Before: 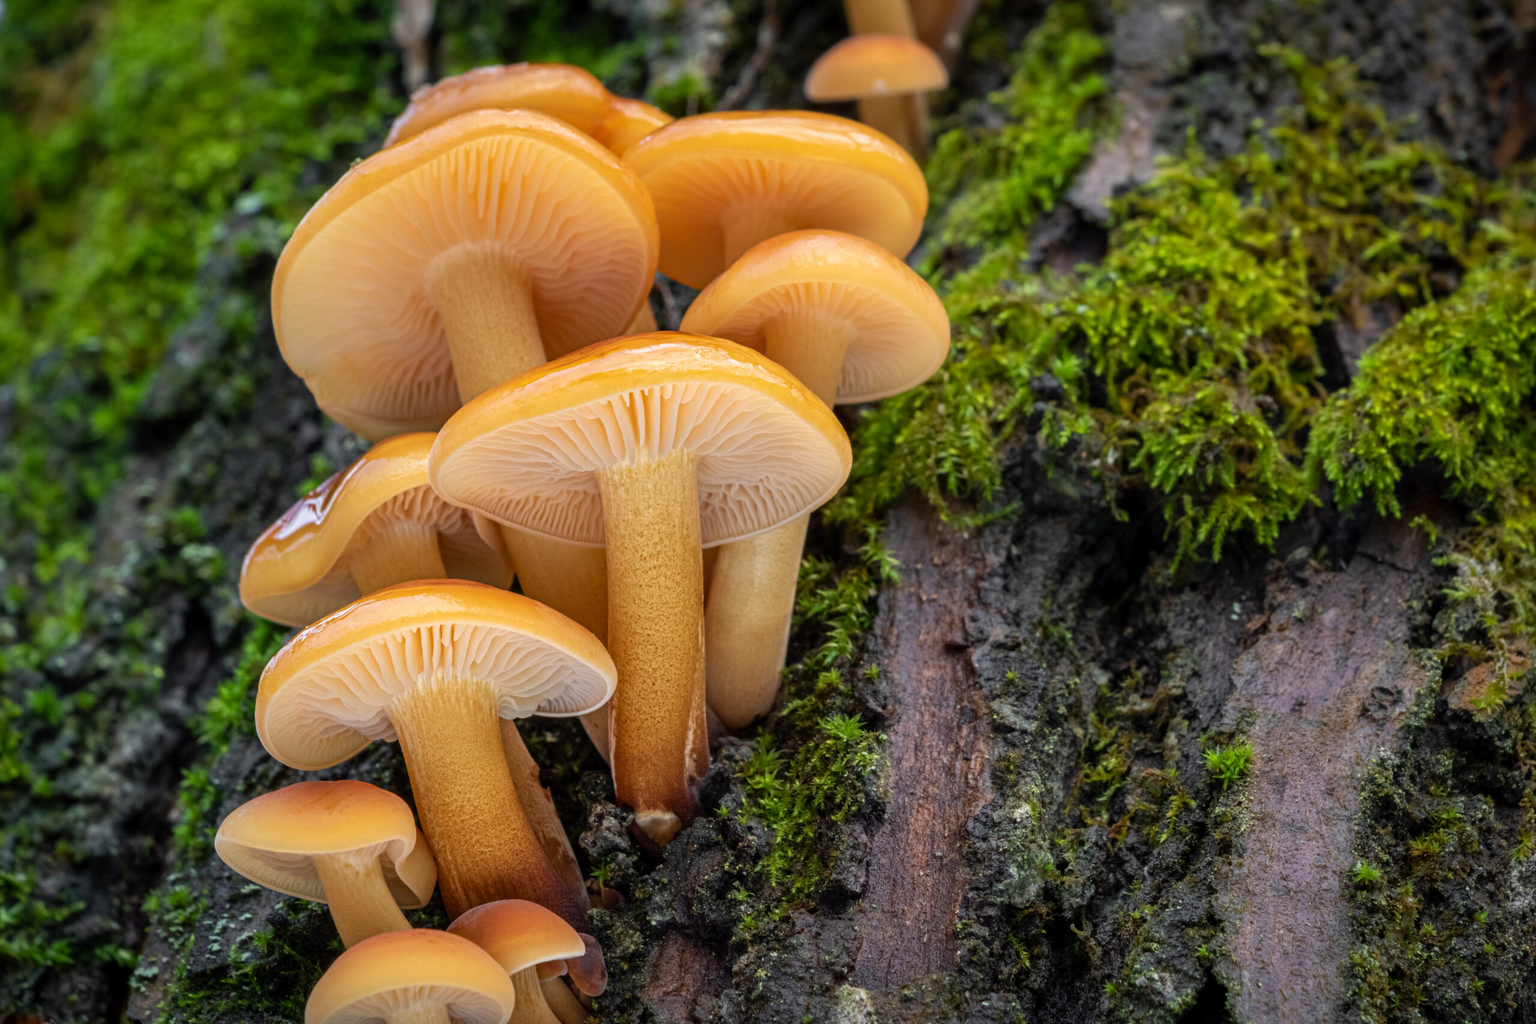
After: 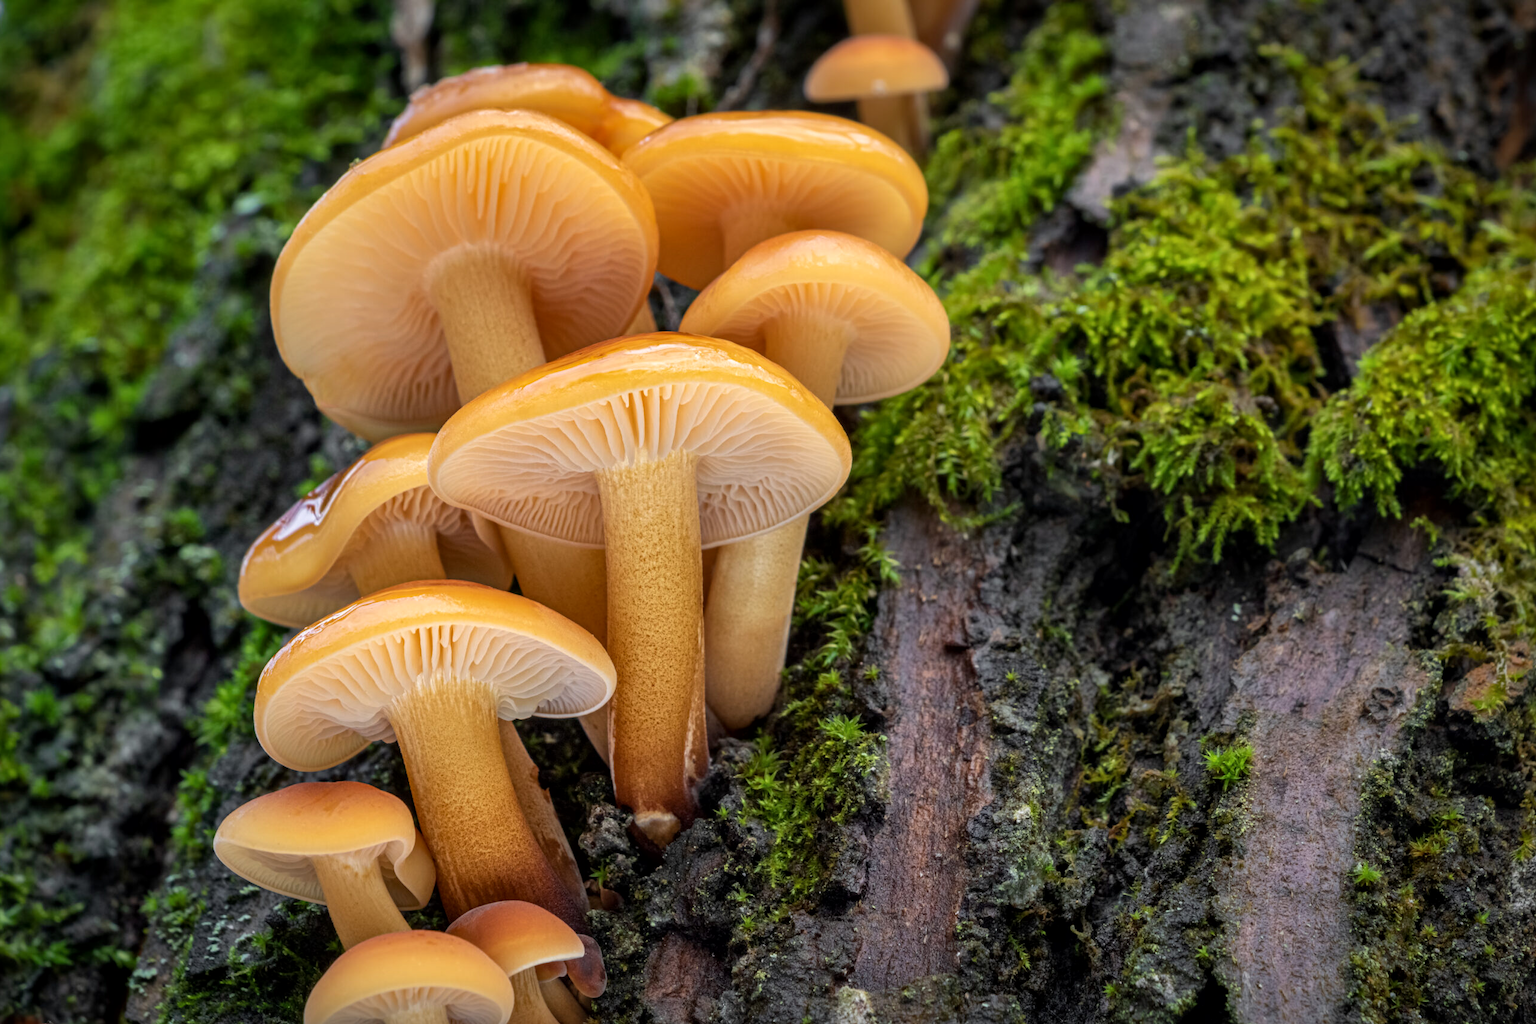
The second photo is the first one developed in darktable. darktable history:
local contrast: mode bilateral grid, contrast 20, coarseness 50, detail 120%, midtone range 0.2
crop and rotate: left 0.126%
